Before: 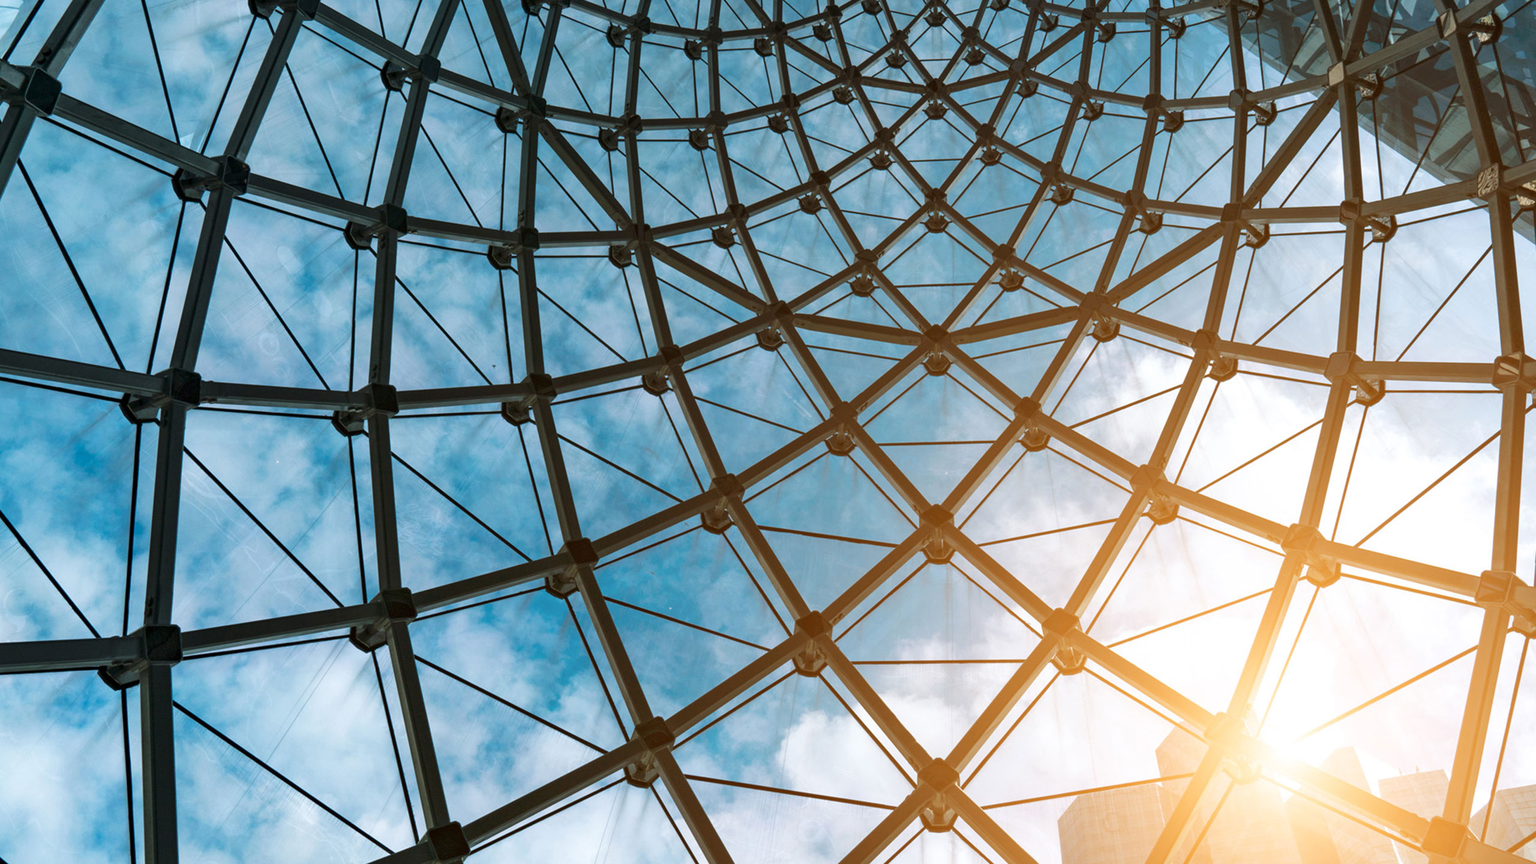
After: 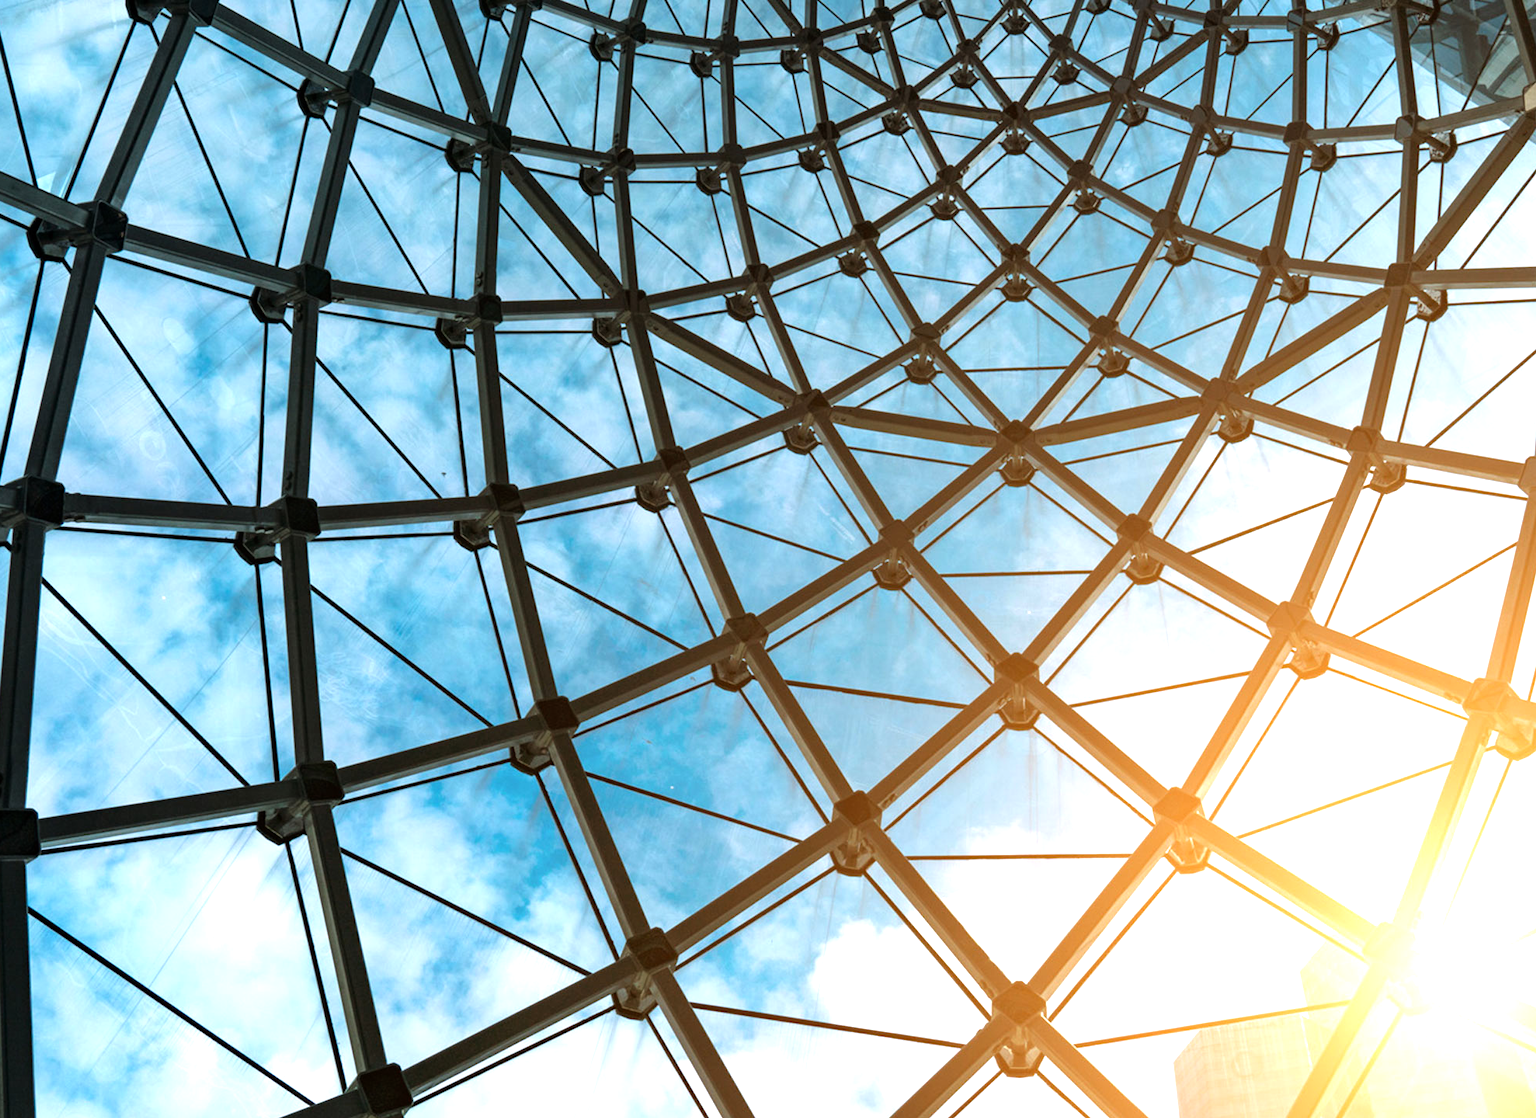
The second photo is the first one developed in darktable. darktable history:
tone equalizer: -8 EV -0.732 EV, -7 EV -0.703 EV, -6 EV -0.61 EV, -5 EV -0.365 EV, -3 EV 0.405 EV, -2 EV 0.6 EV, -1 EV 0.675 EV, +0 EV 0.737 EV
crop: left 9.857%, right 12.876%
